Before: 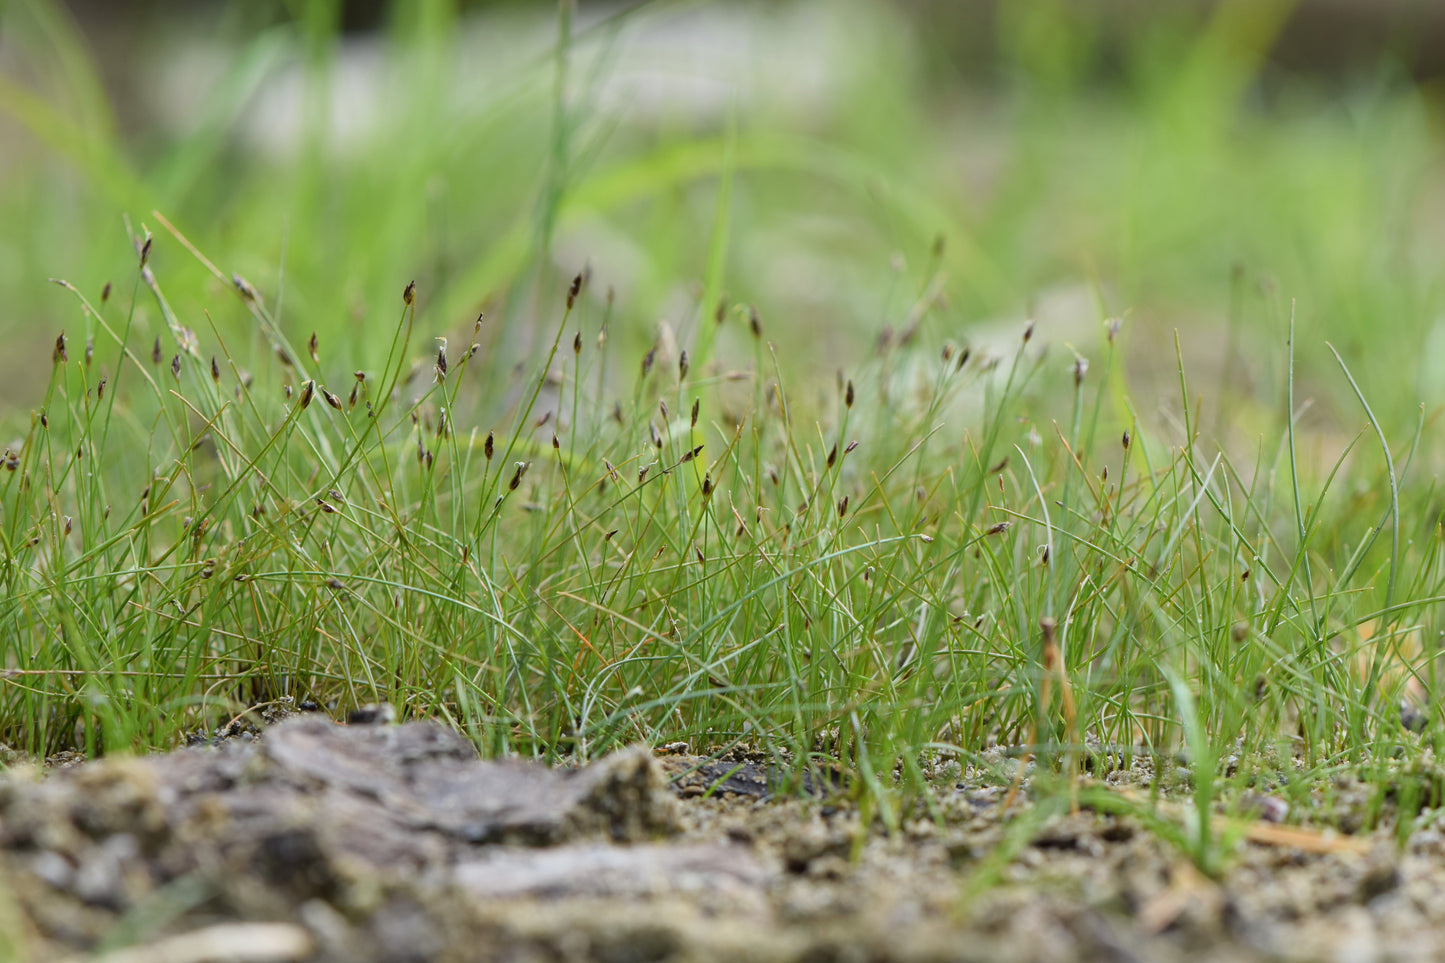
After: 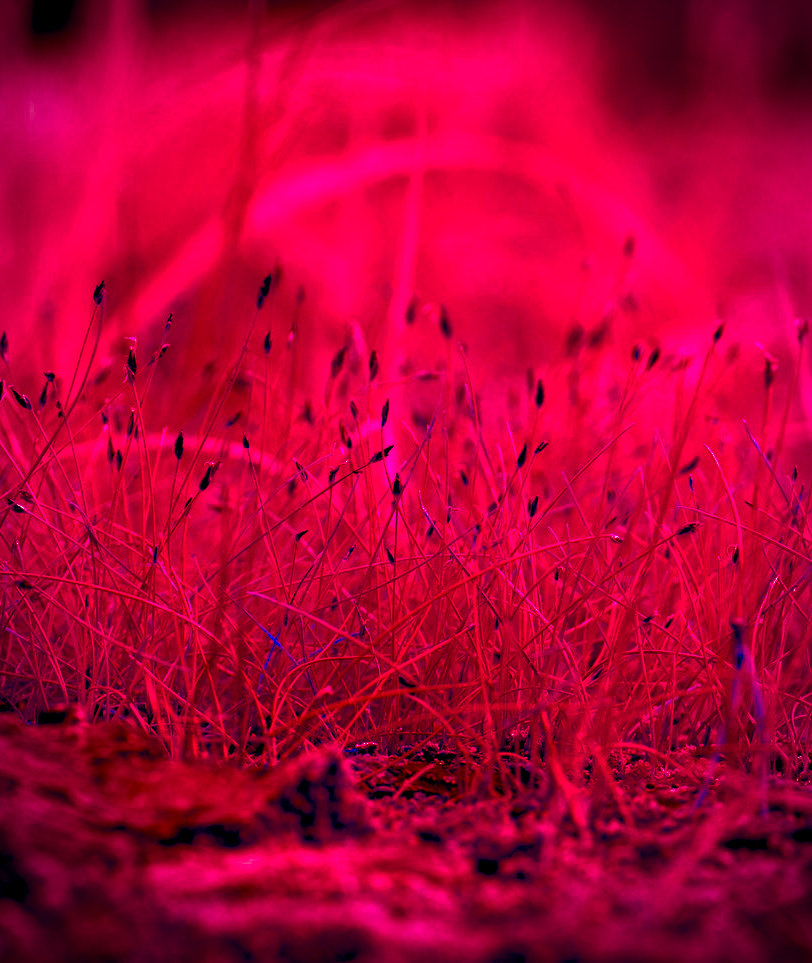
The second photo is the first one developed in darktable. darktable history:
tone equalizer: on, module defaults
vignetting: automatic ratio true
contrast brightness saturation: brightness -1, saturation 1
color balance rgb: shadows lift › luminance -18.76%, shadows lift › chroma 35.44%, power › luminance -3.76%, power › hue 142.17°, highlights gain › chroma 7.5%, highlights gain › hue 184.75°, global offset › luminance -0.52%, global offset › chroma 0.91%, global offset › hue 173.36°, shadows fall-off 300%, white fulcrum 2 EV, highlights fall-off 300%, linear chroma grading › shadows 17.19%, linear chroma grading › highlights 61.12%, linear chroma grading › global chroma 50%, hue shift -150.52°, perceptual brilliance grading › global brilliance 12%, mask middle-gray fulcrum 100%, contrast gray fulcrum 38.43%, contrast 35.15%, saturation formula JzAzBz (2021)
crop: left 21.496%, right 22.254%
local contrast: on, module defaults
